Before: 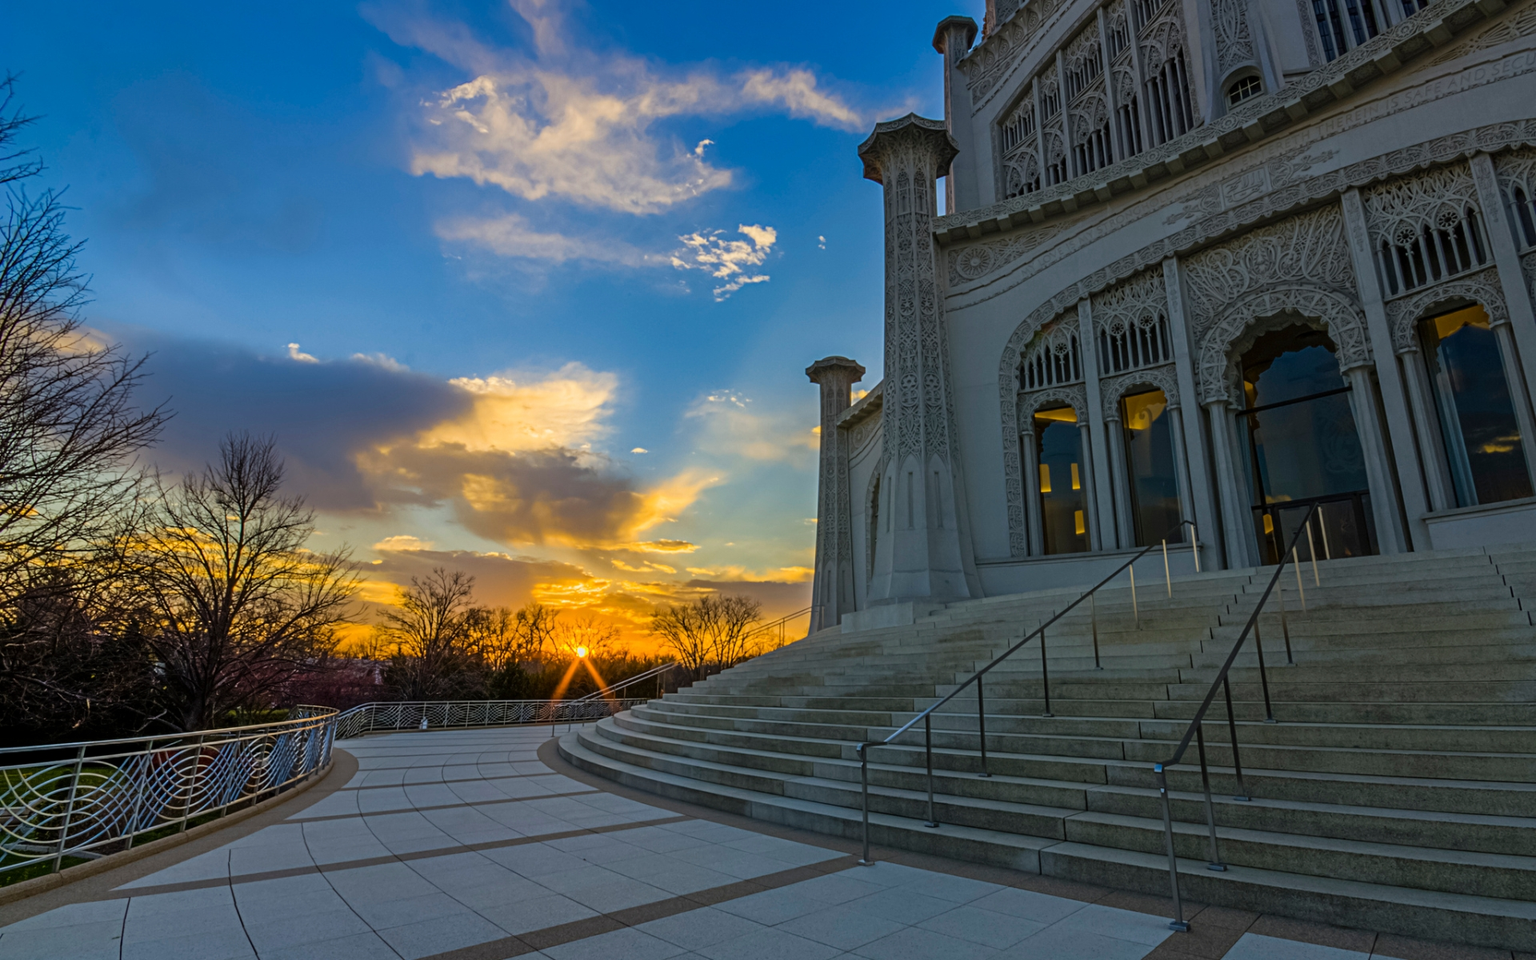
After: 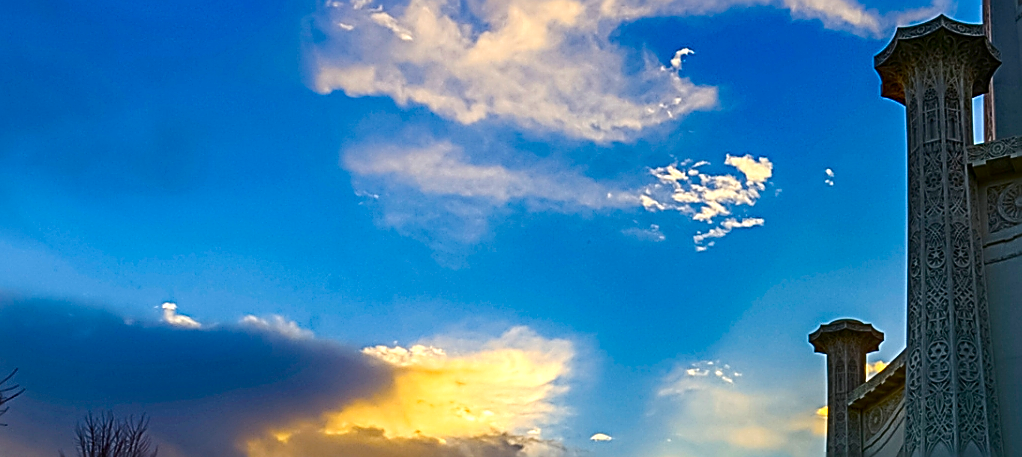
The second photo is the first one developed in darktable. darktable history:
exposure: exposure 0.495 EV, compensate highlight preservation false
crop: left 10.333%, top 10.5%, right 36.428%, bottom 51.366%
sharpen: radius 1.655, amount 1.278
color balance rgb: perceptual saturation grading › global saturation 45.428%, perceptual saturation grading › highlights -25.545%, perceptual saturation grading › shadows 49.887%
tone curve: curves: ch0 [(0, 0) (0.003, 0.006) (0.011, 0.007) (0.025, 0.01) (0.044, 0.015) (0.069, 0.023) (0.1, 0.031) (0.136, 0.045) (0.177, 0.066) (0.224, 0.098) (0.277, 0.139) (0.335, 0.194) (0.399, 0.254) (0.468, 0.346) (0.543, 0.45) (0.623, 0.56) (0.709, 0.667) (0.801, 0.78) (0.898, 0.891) (1, 1)], color space Lab, independent channels, preserve colors none
